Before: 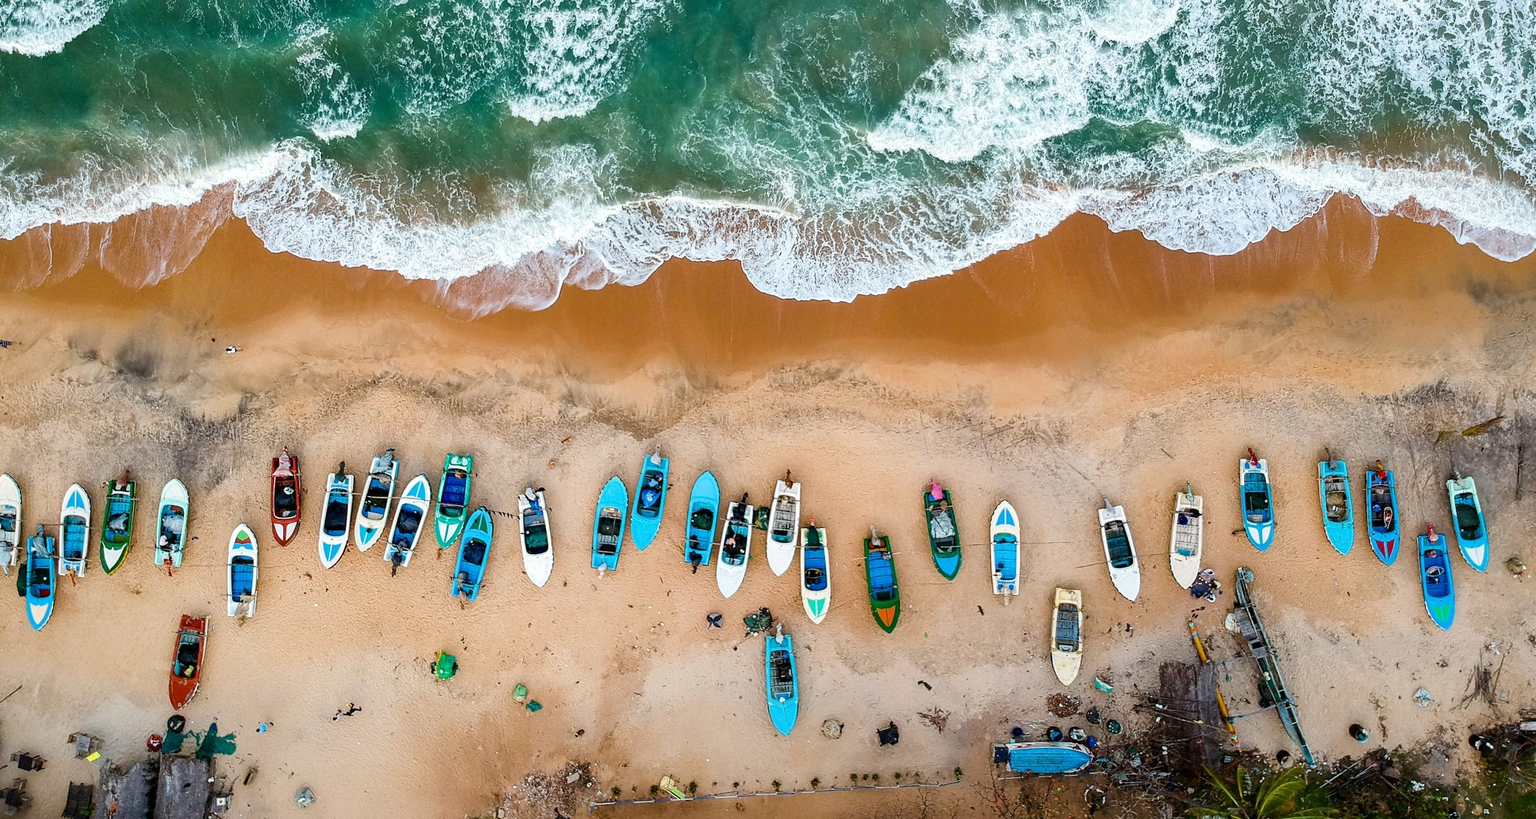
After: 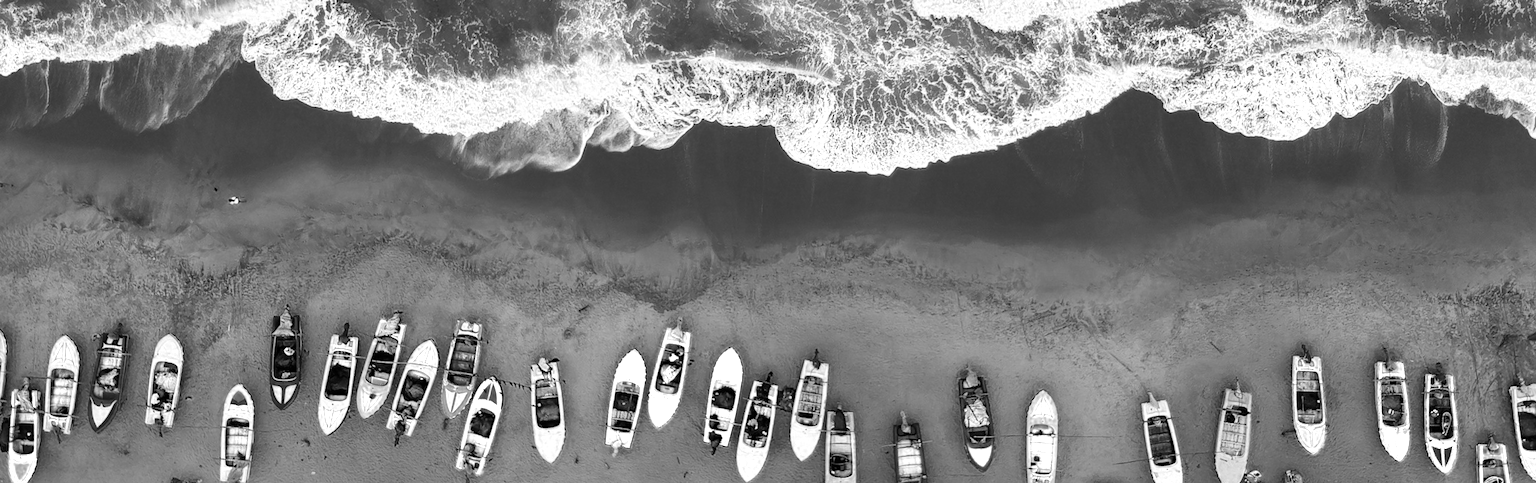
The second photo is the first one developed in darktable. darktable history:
rotate and perspective: rotation 2.17°, automatic cropping off
crop: left 1.744%, top 19.225%, right 5.069%, bottom 28.357%
color zones: curves: ch0 [(0.287, 0.048) (0.493, 0.484) (0.737, 0.816)]; ch1 [(0, 0) (0.143, 0) (0.286, 0) (0.429, 0) (0.571, 0) (0.714, 0) (0.857, 0)]
